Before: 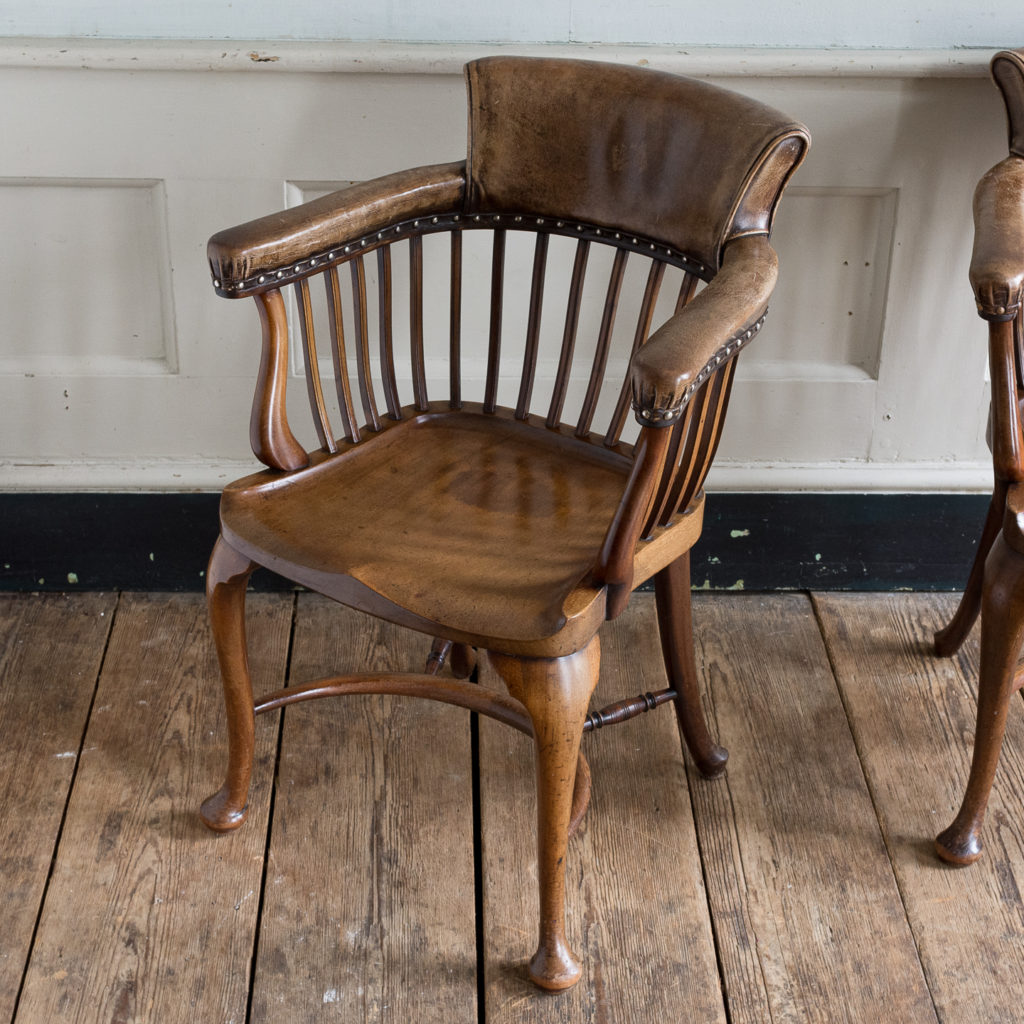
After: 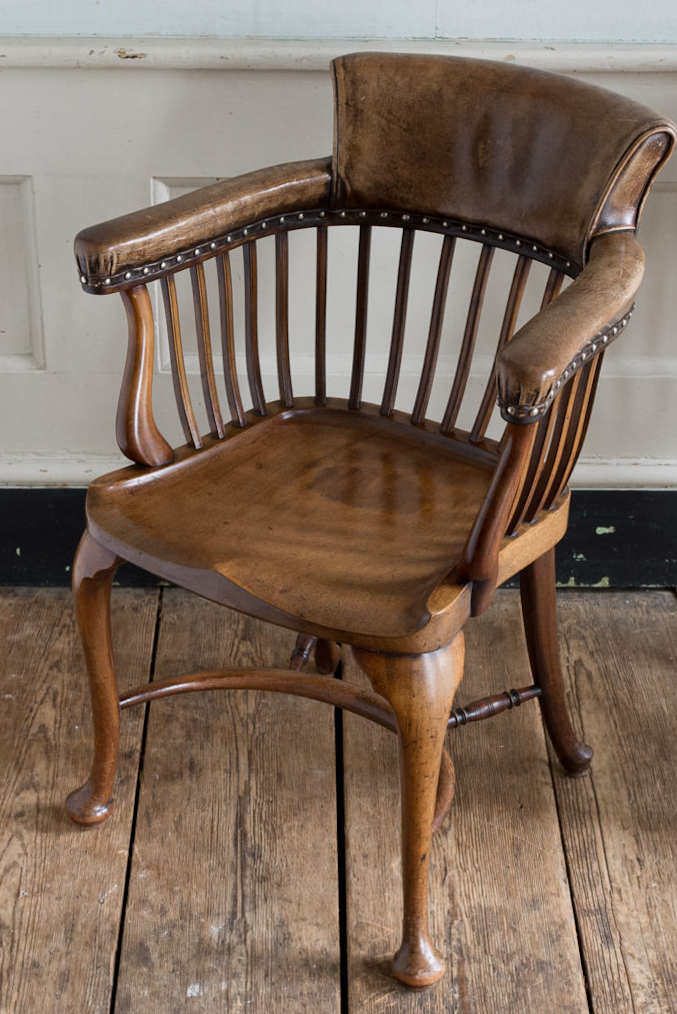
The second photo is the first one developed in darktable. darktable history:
crop and rotate: left 12.648%, right 20.685%
rotate and perspective: rotation 0.192°, lens shift (horizontal) -0.015, crop left 0.005, crop right 0.996, crop top 0.006, crop bottom 0.99
